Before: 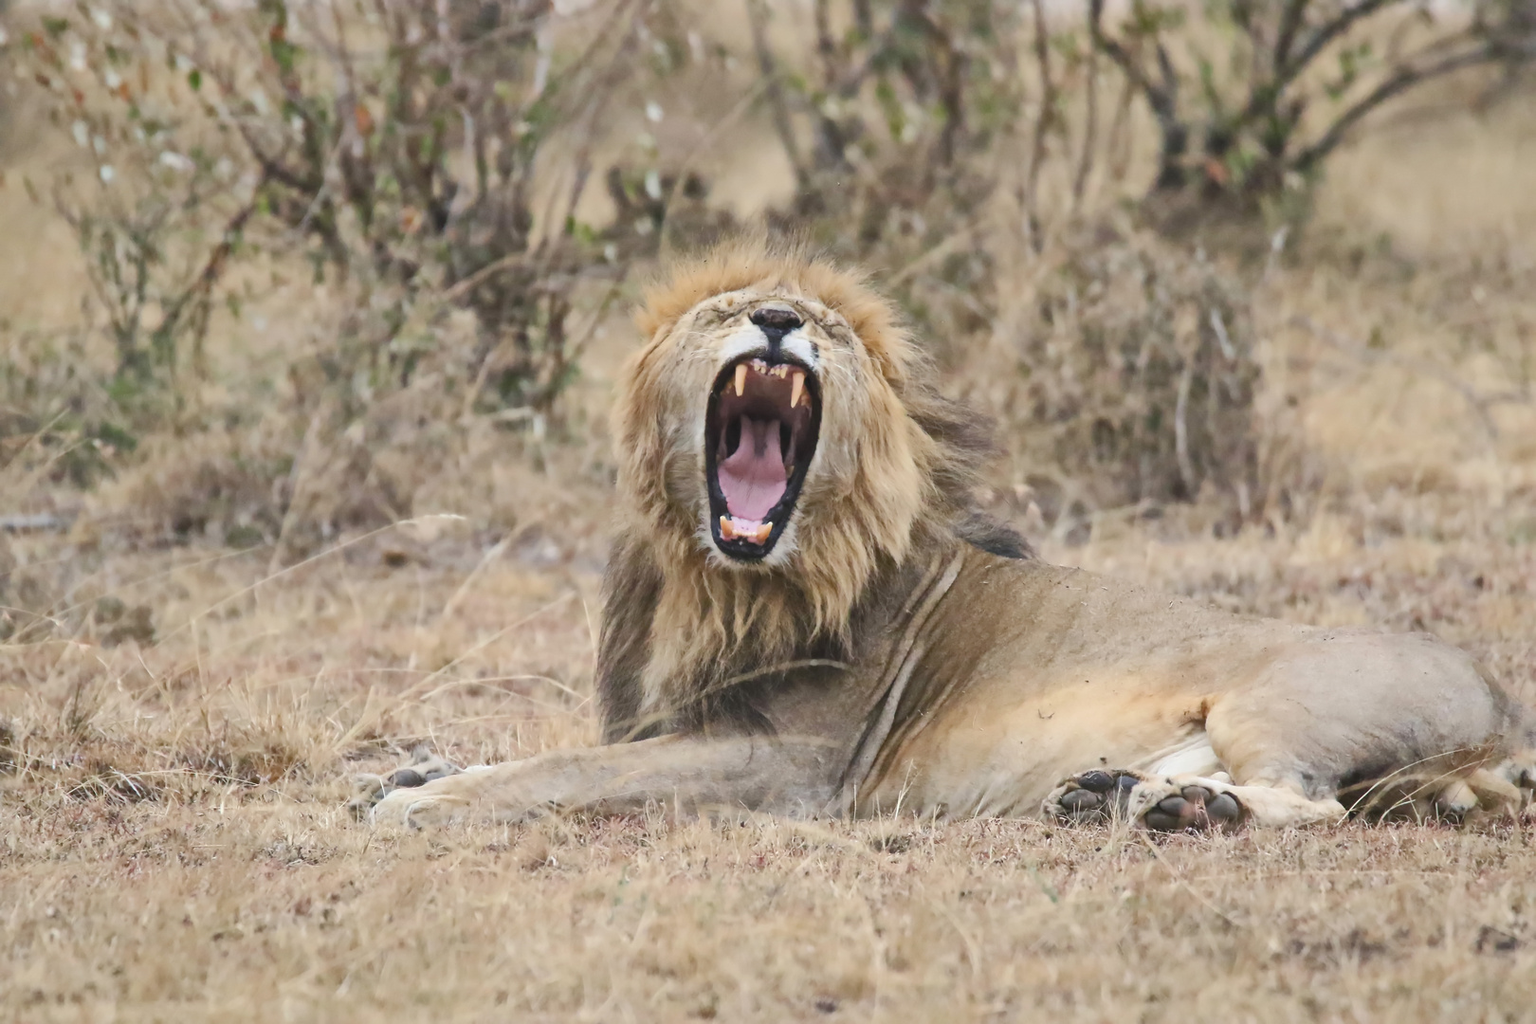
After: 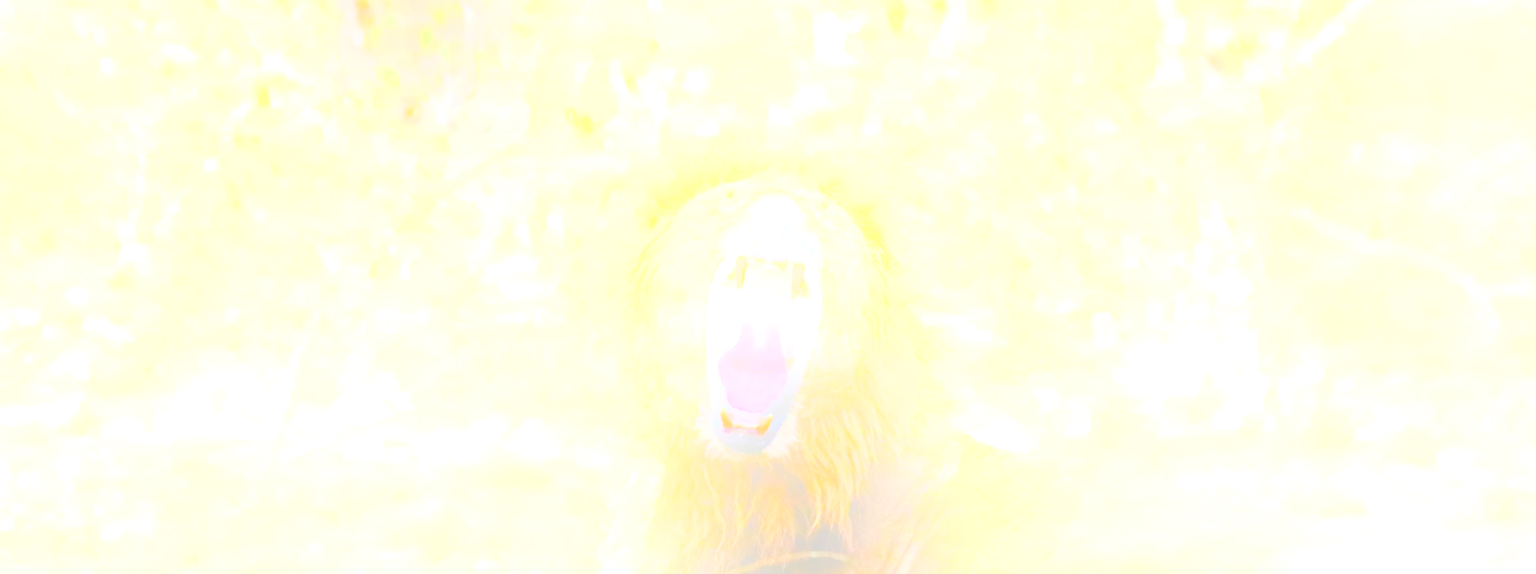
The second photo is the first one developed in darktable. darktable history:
color balance rgb: linear chroma grading › global chroma 9%, perceptual saturation grading › global saturation 36%, perceptual saturation grading › shadows 35%, perceptual brilliance grading › global brilliance 15%, perceptual brilliance grading › shadows -35%, global vibrance 15%
tone equalizer: -8 EV -0.417 EV, -7 EV -0.389 EV, -6 EV -0.333 EV, -5 EV -0.222 EV, -3 EV 0.222 EV, -2 EV 0.333 EV, -1 EV 0.389 EV, +0 EV 0.417 EV, edges refinement/feathering 500, mask exposure compensation -1.57 EV, preserve details no
filmic rgb: hardness 4.17
bloom: size 25%, threshold 5%, strength 90%
crop and rotate: top 10.605%, bottom 33.274%
